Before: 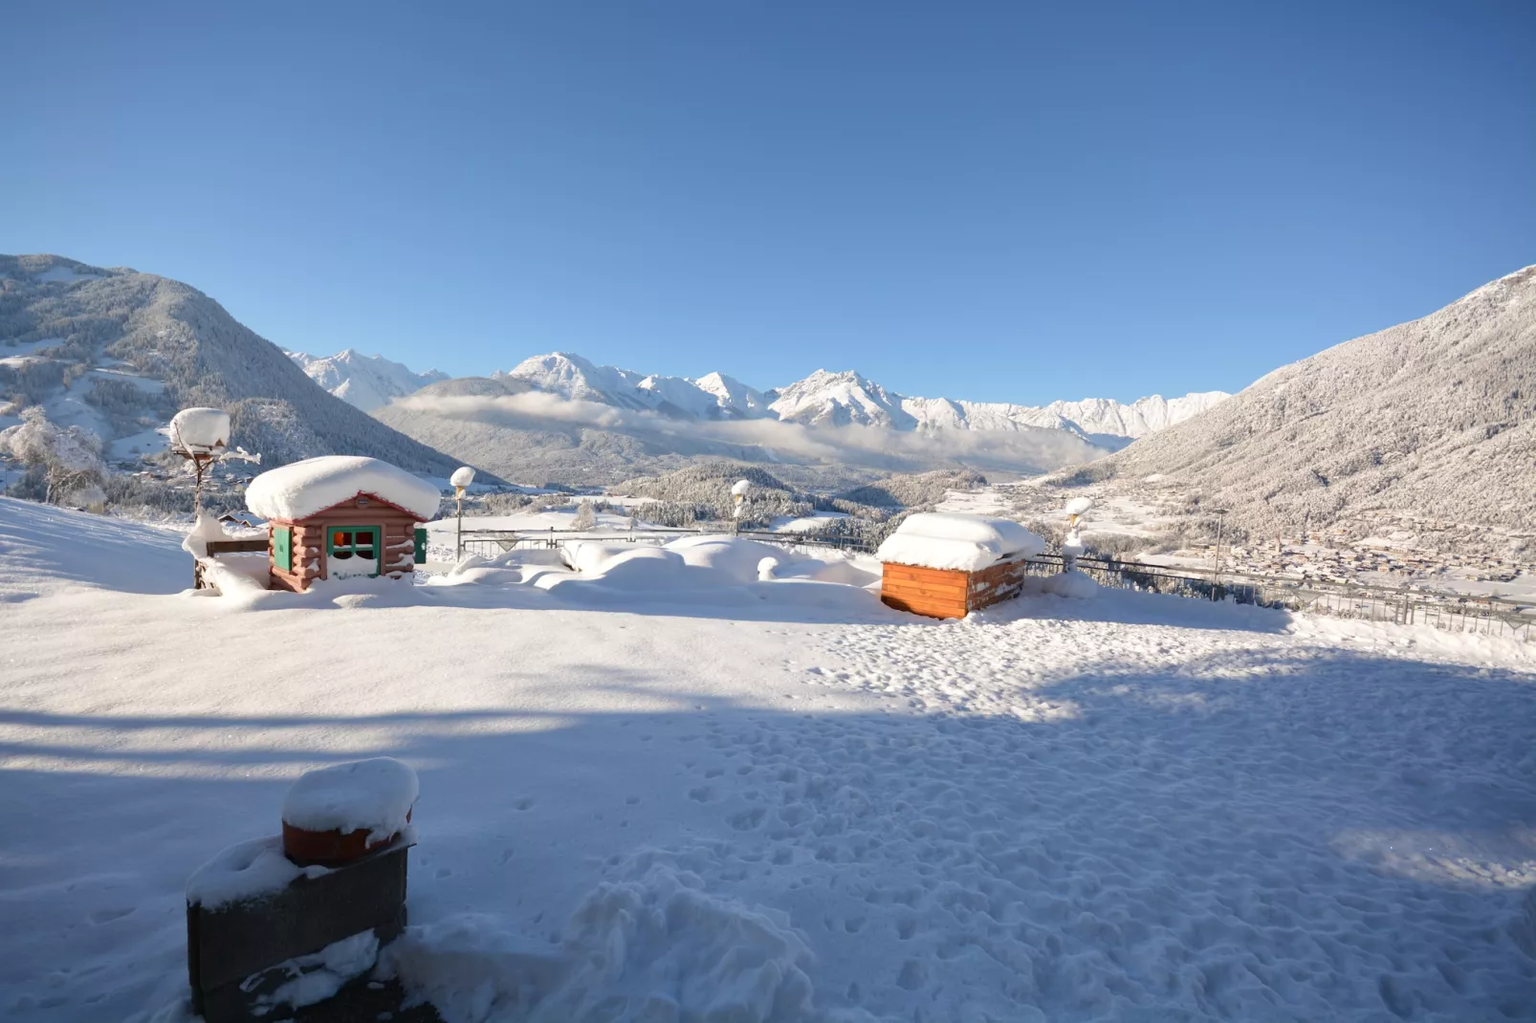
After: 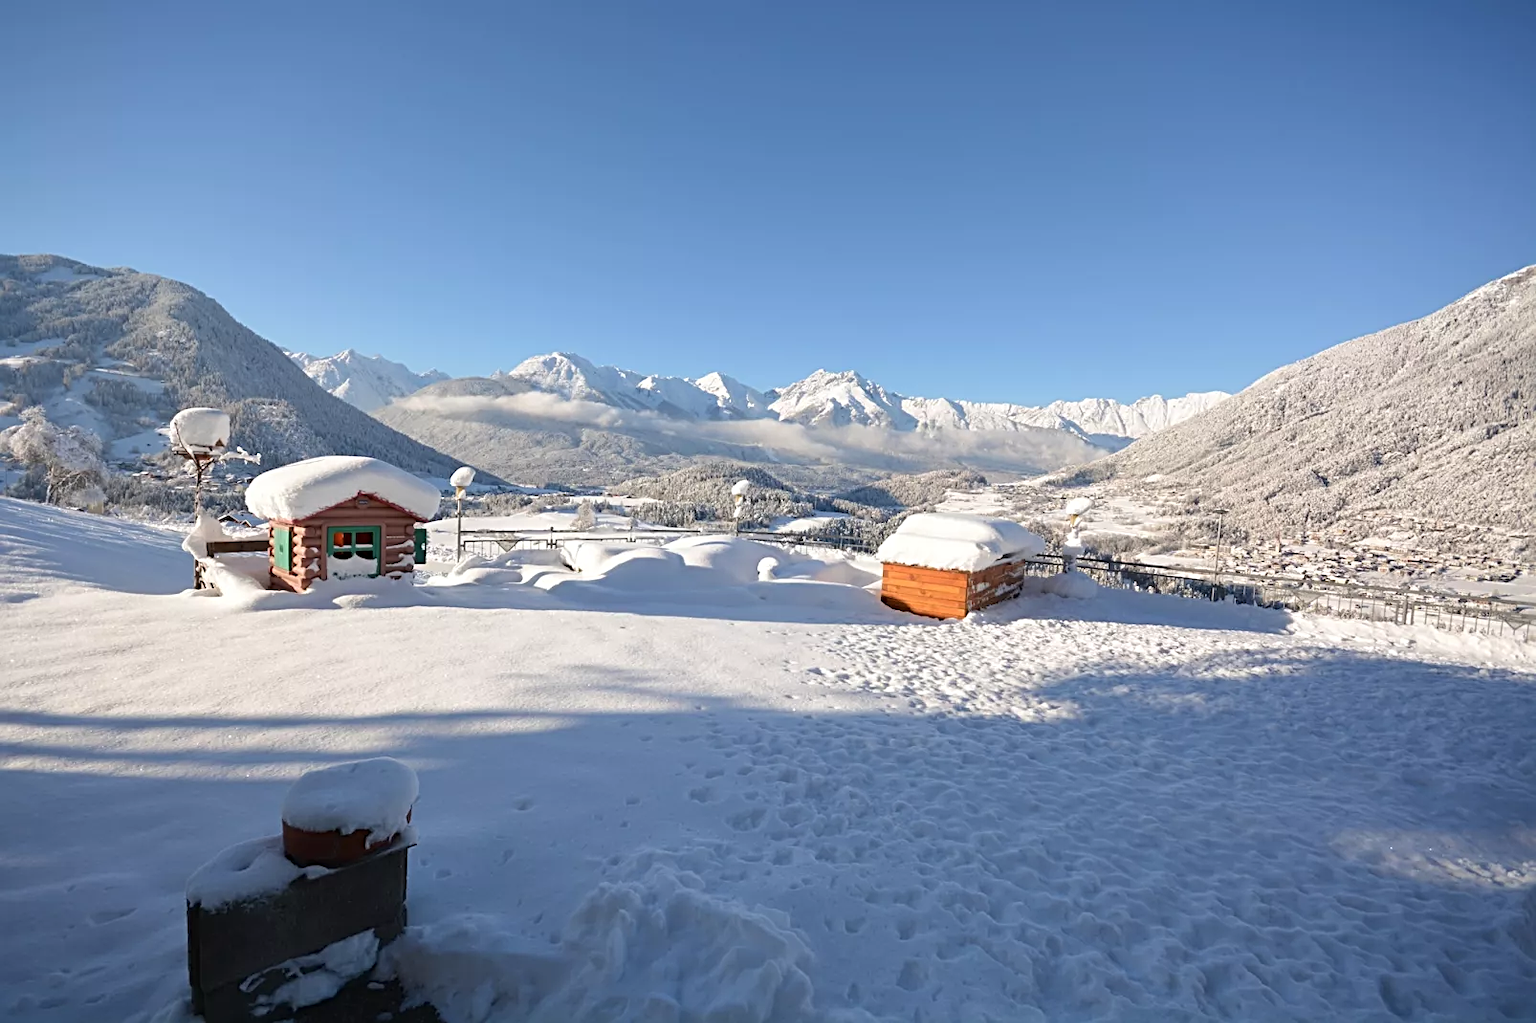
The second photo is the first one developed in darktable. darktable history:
sharpen: radius 3.135
color balance rgb: perceptual saturation grading › global saturation -0.126%
